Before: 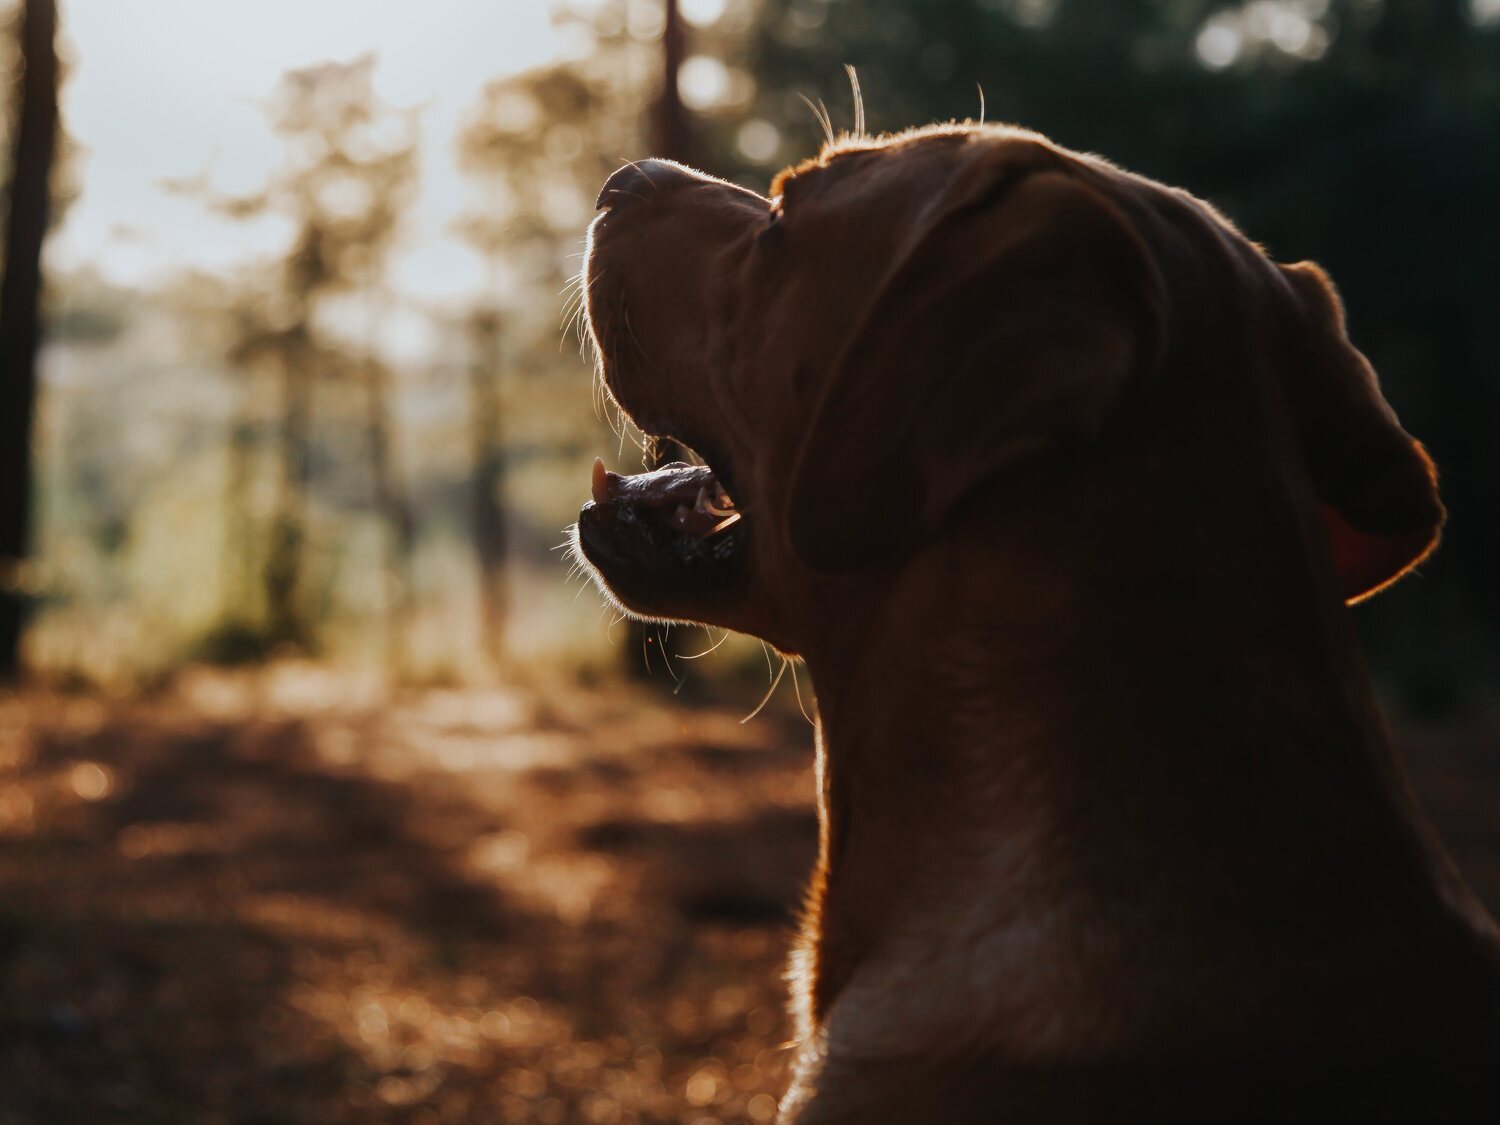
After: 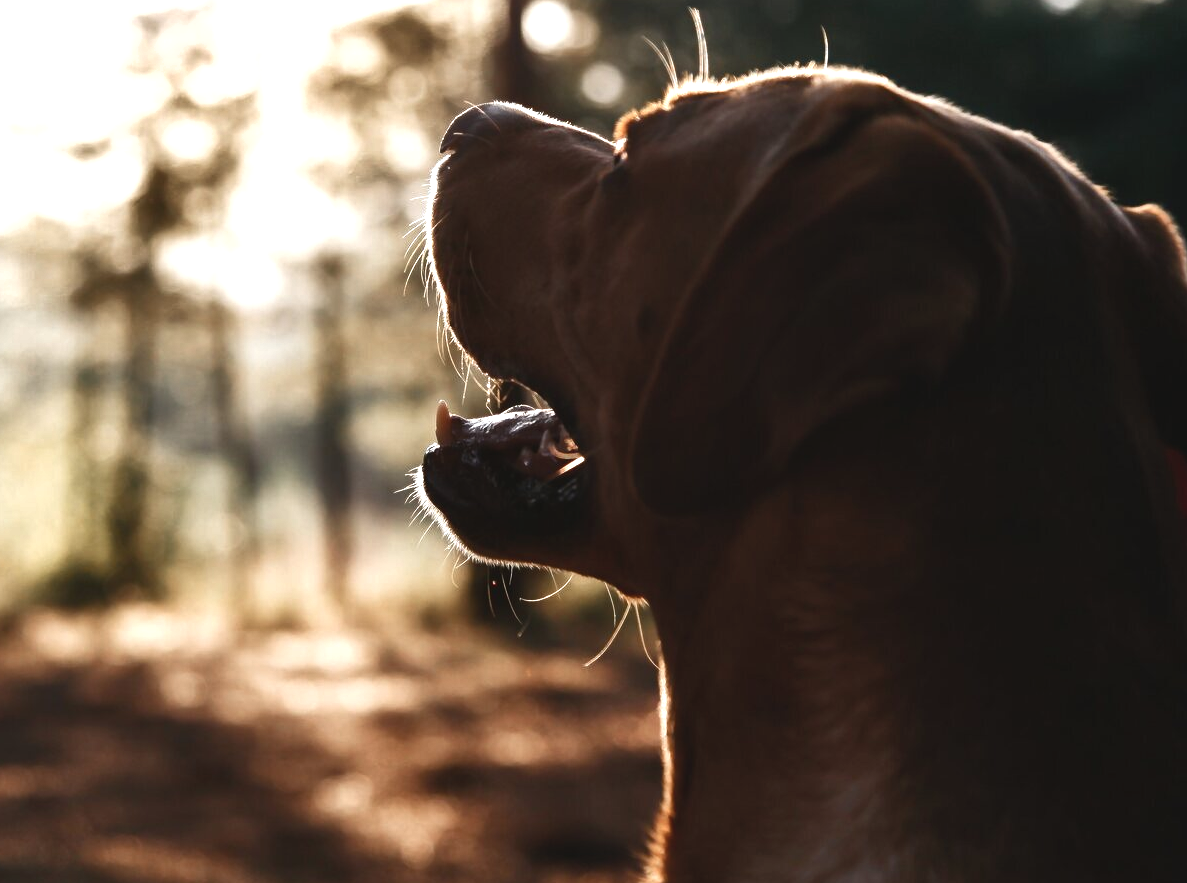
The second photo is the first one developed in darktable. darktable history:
exposure: black level correction -0.002, exposure 0.543 EV, compensate highlight preservation false
color correction: highlights b* -0.03
contrast brightness saturation: saturation -0.151
crop and rotate: left 10.461%, top 5.094%, right 10.365%, bottom 16.369%
local contrast: mode bilateral grid, contrast 99, coarseness 99, detail 91%, midtone range 0.2
shadows and highlights: shadows 35.68, highlights -35.03, soften with gaussian
tone equalizer: on, module defaults
color balance rgb: perceptual saturation grading › global saturation -0.037%, perceptual saturation grading › highlights -24.866%, perceptual saturation grading › shadows 29.699%, perceptual brilliance grading › highlights 14.504%, perceptual brilliance grading › mid-tones -5.418%, perceptual brilliance grading › shadows -26.215%
